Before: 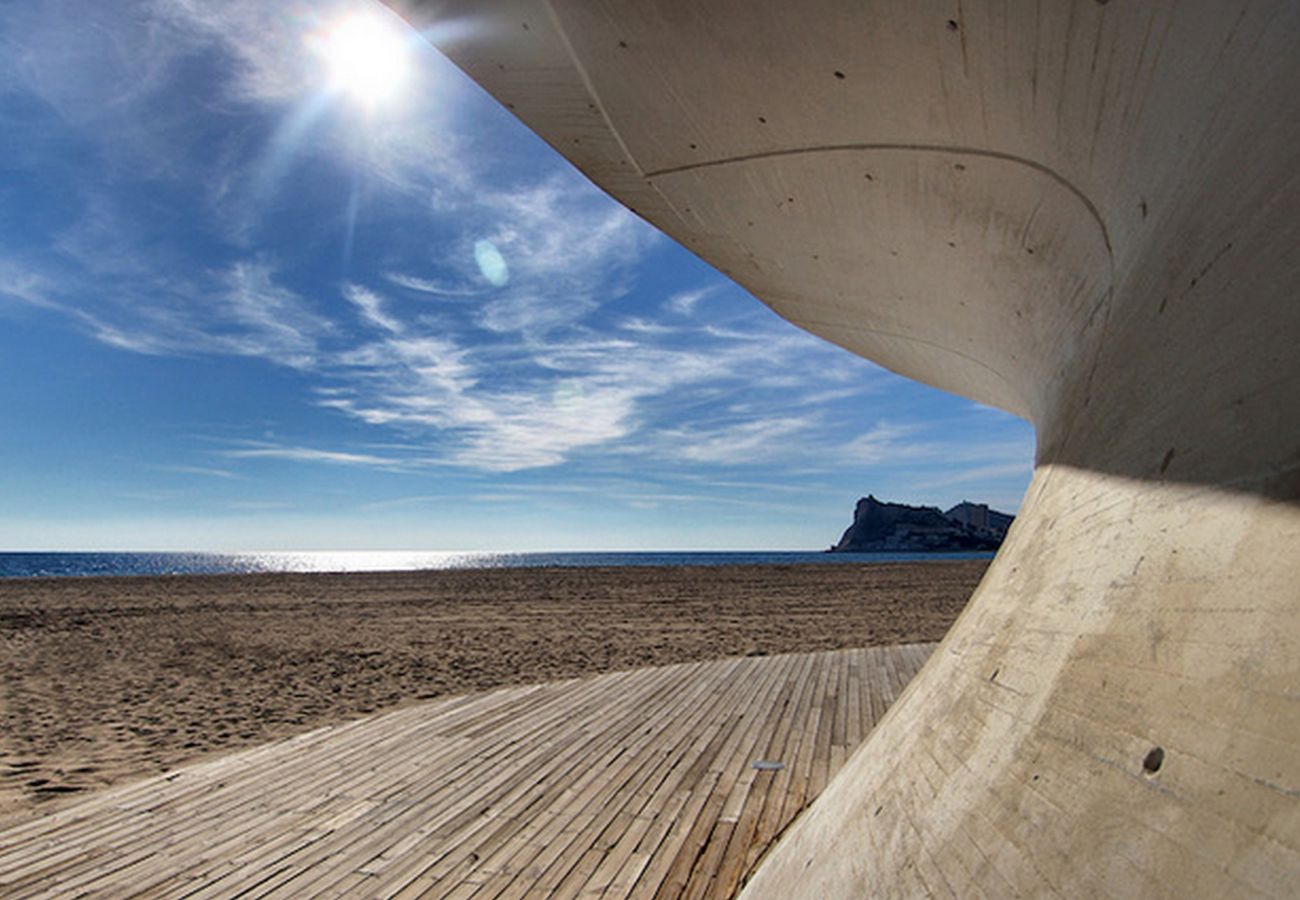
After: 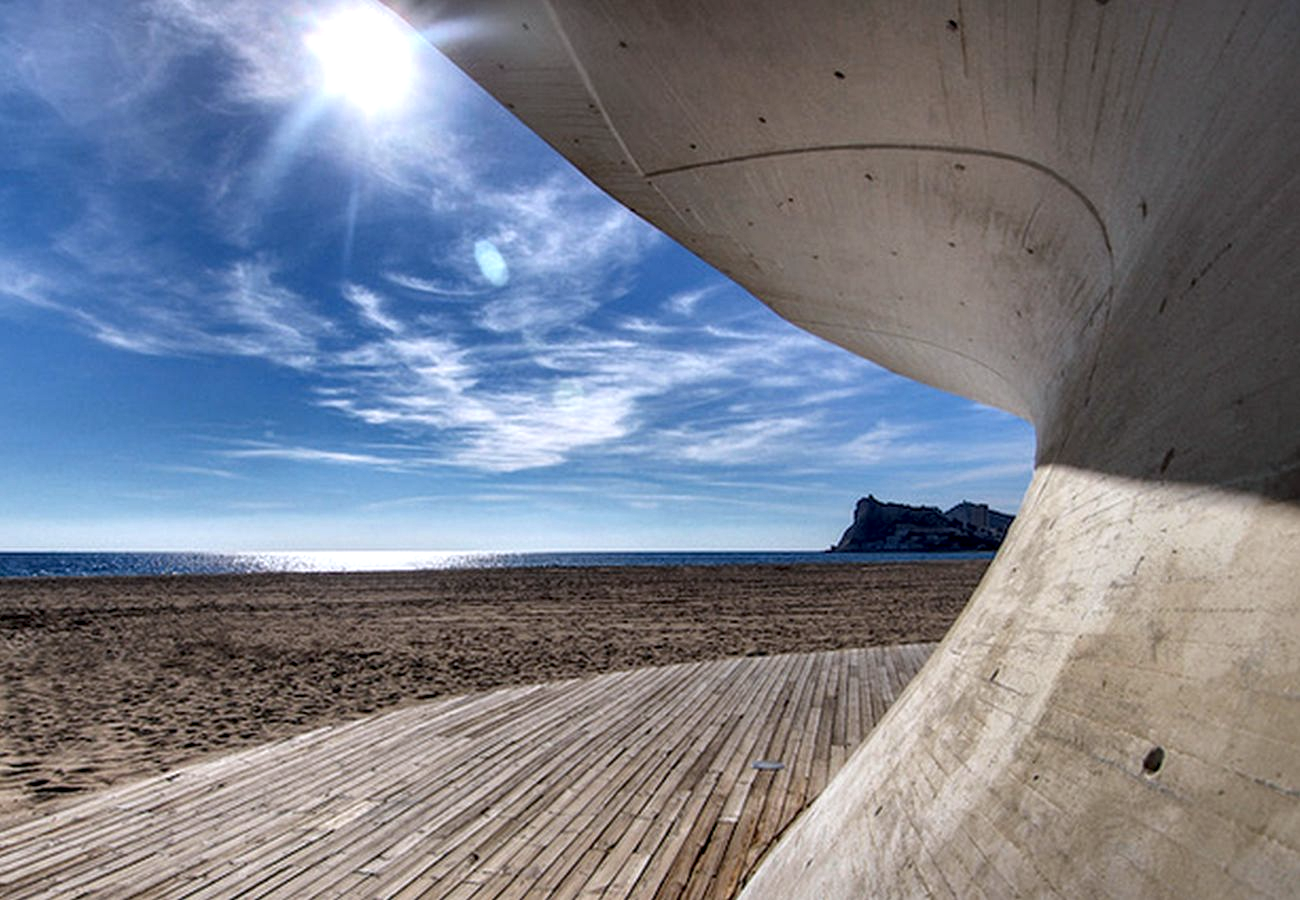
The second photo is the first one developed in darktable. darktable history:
color calibration: illuminant as shot in camera, x 0.358, y 0.373, temperature 4628.91 K
local contrast: highlights 59%, detail 145%
